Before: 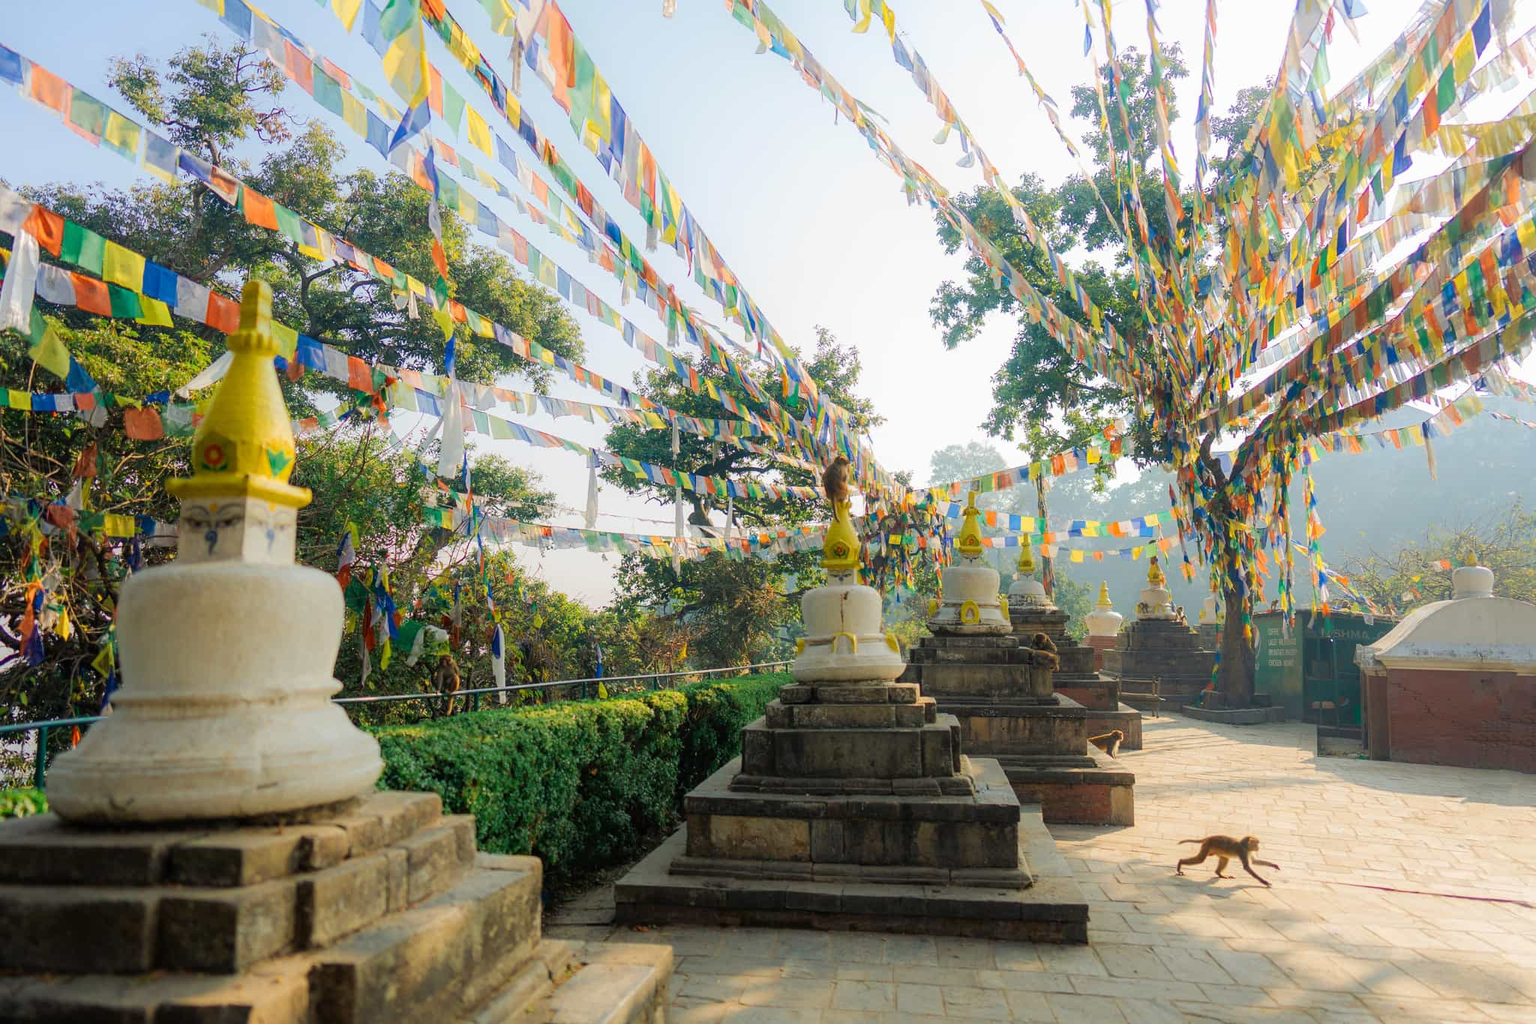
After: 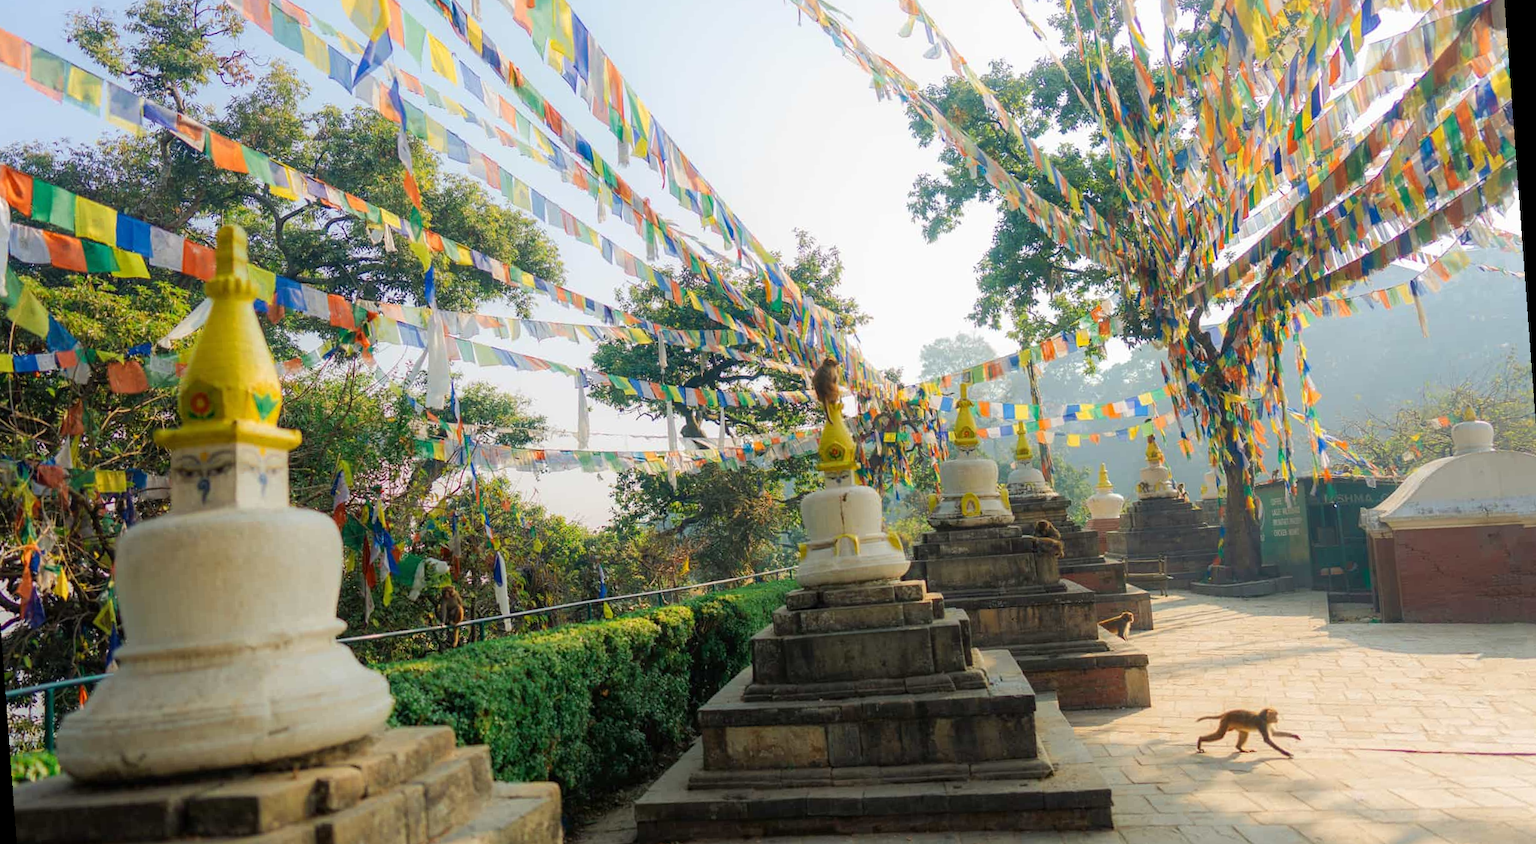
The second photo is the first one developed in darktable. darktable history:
crop and rotate: left 2.991%, top 13.302%, right 1.981%, bottom 12.636%
rotate and perspective: rotation -4.25°, automatic cropping off
